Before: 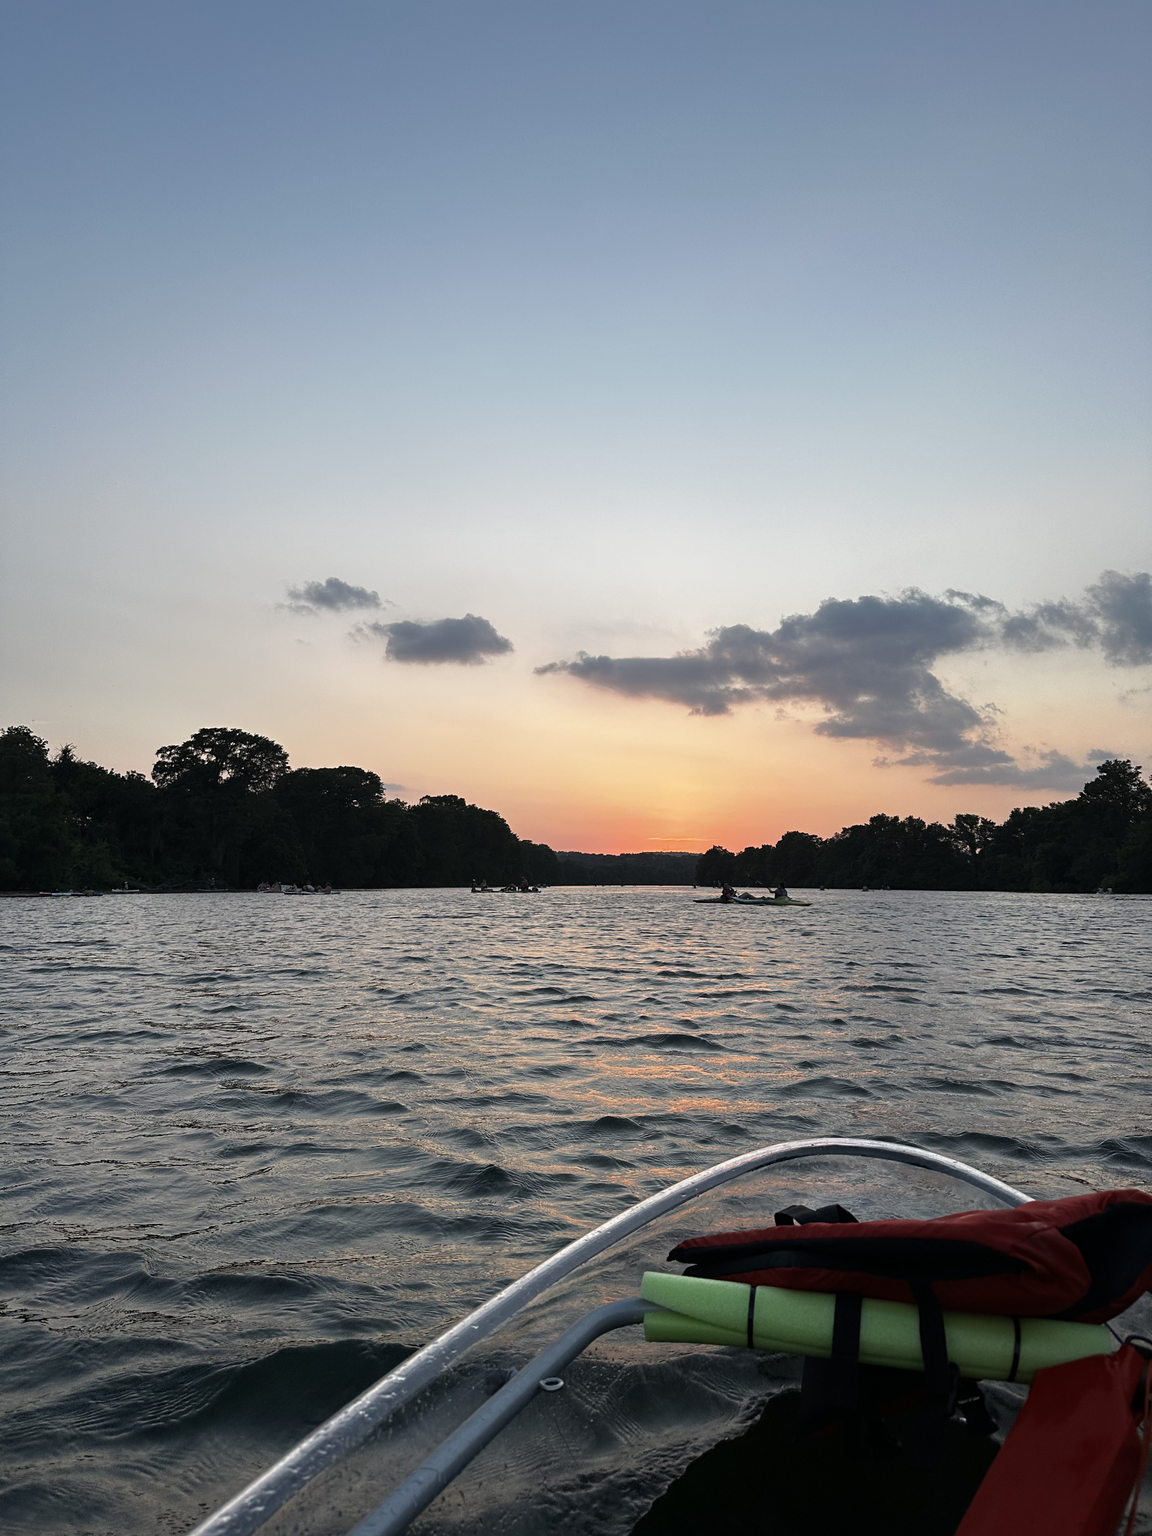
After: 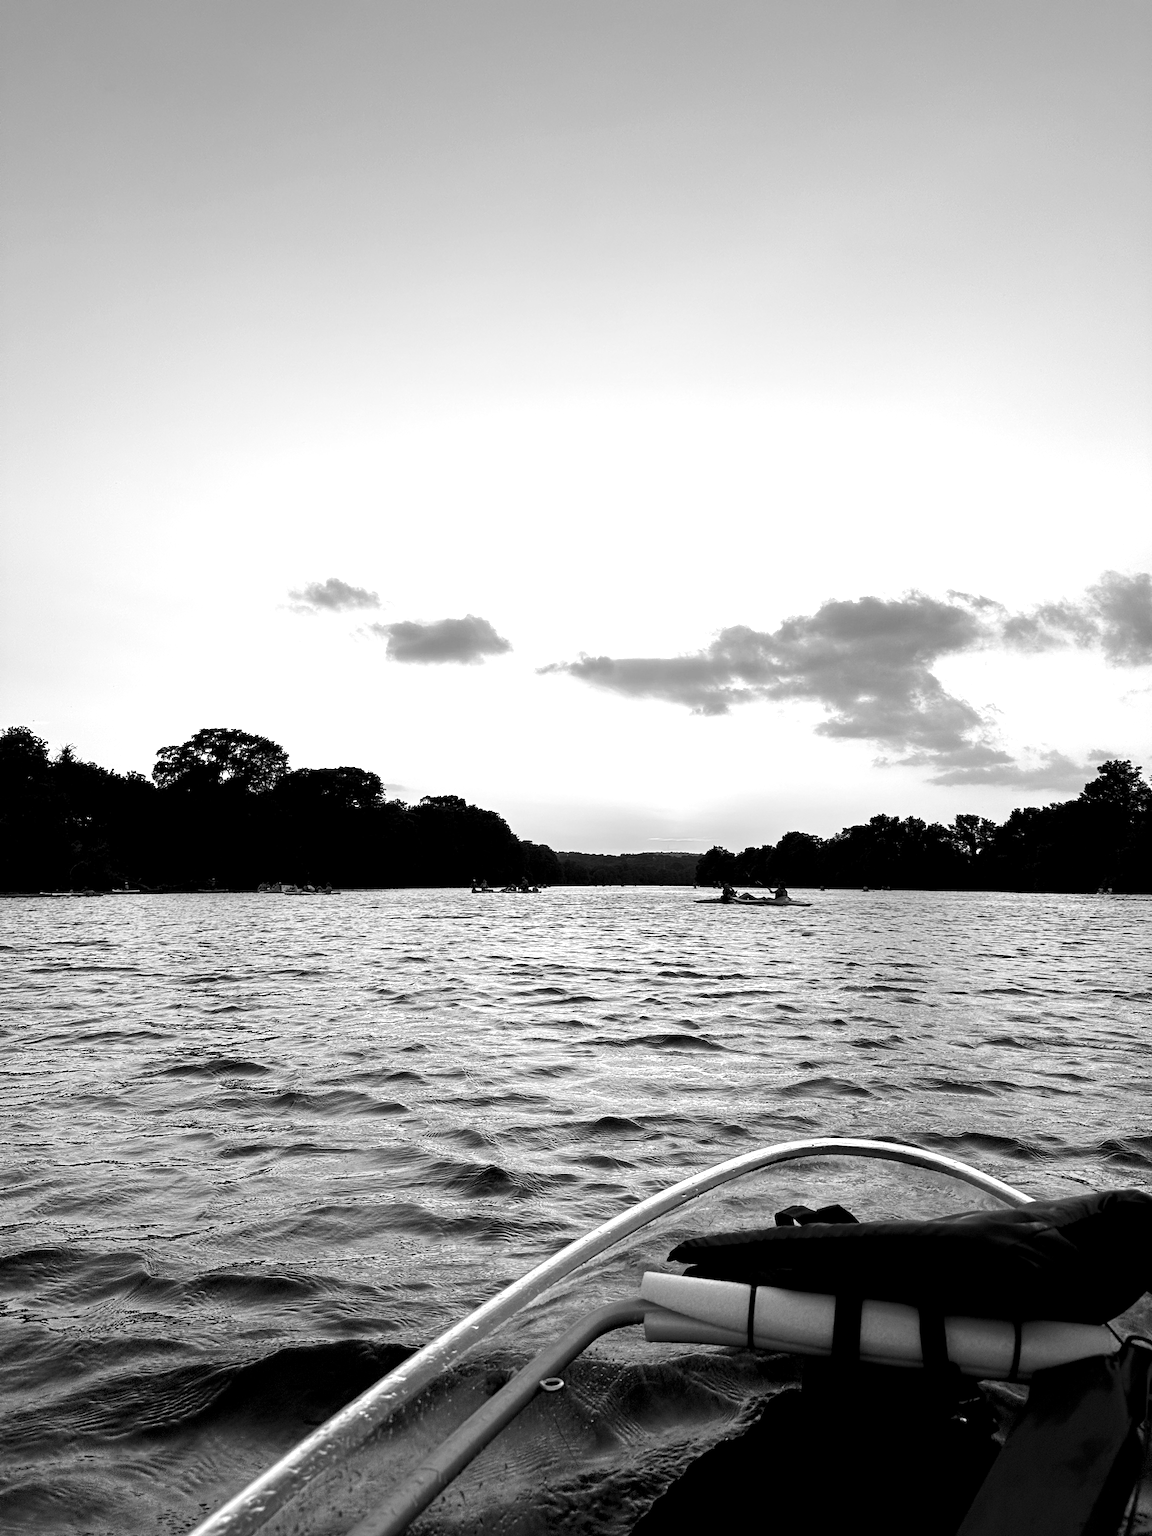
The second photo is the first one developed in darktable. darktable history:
monochrome: a 16.06, b 15.48, size 1
contrast brightness saturation: contrast 0.16, saturation 0.32
exposure: black level correction 0.008, exposure 0.979 EV, compensate highlight preservation false
